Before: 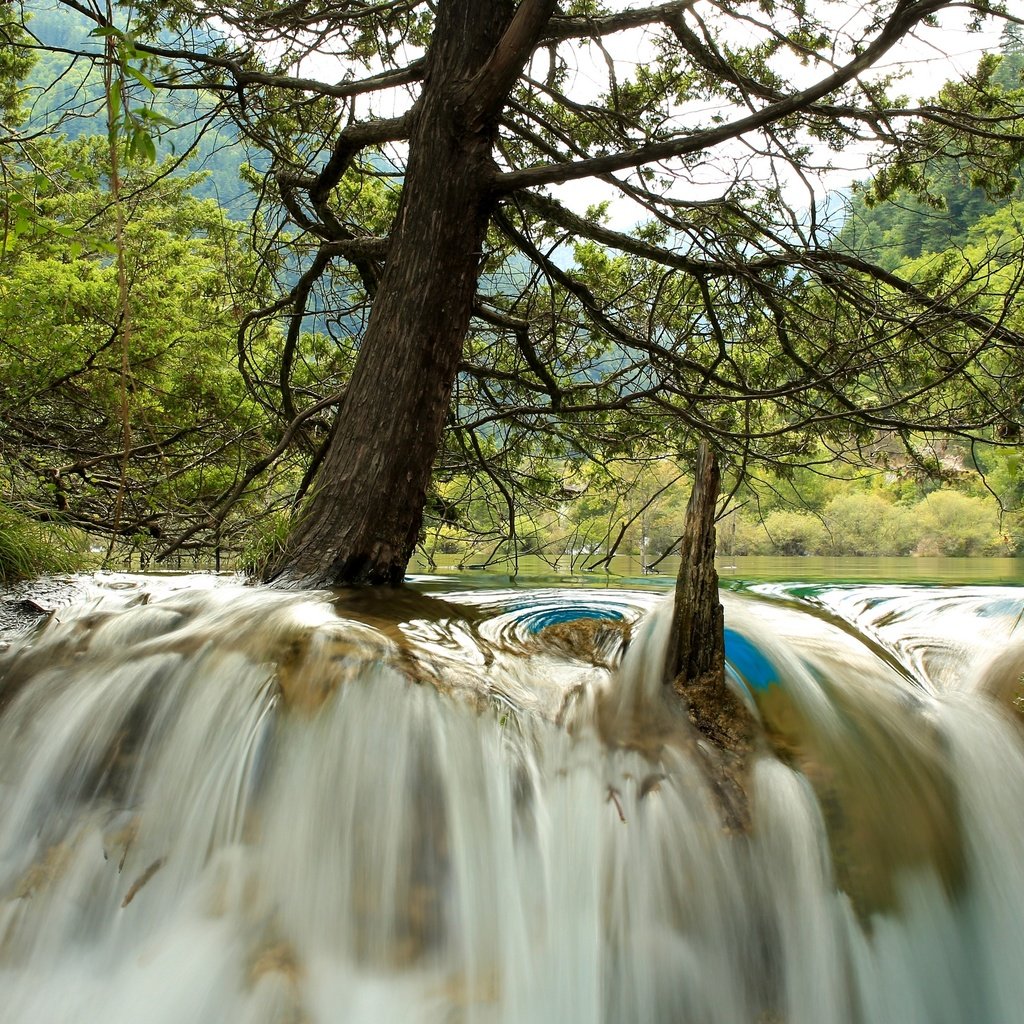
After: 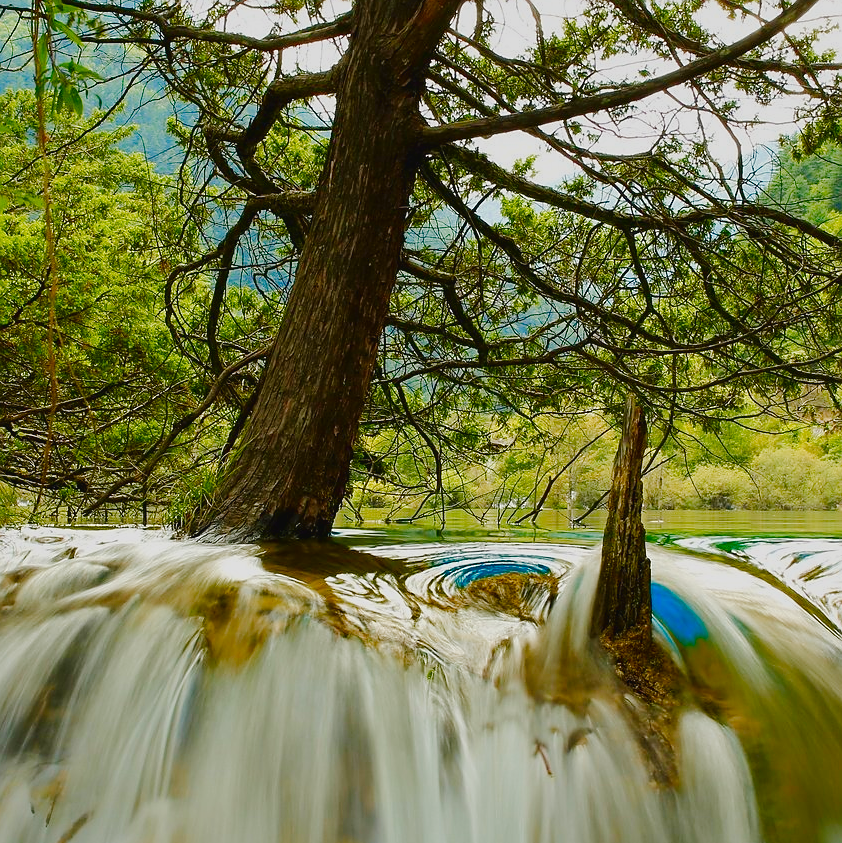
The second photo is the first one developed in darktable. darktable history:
crop and rotate: left 7.207%, top 4.521%, right 10.53%, bottom 13.132%
exposure: compensate exposure bias true, compensate highlight preservation false
color balance rgb: global offset › luminance 0.492%, perceptual saturation grading › global saturation 20%, perceptual saturation grading › highlights -25.442%, perceptual saturation grading › shadows 49.444%, perceptual brilliance grading › mid-tones 10.53%, perceptual brilliance grading › shadows 14.397%, global vibrance 19.771%
sharpen: radius 1.012
contrast brightness saturation: contrast 0.065, brightness -0.129, saturation 0.063
shadows and highlights: on, module defaults
tone curve: curves: ch0 [(0, 0) (0.091, 0.066) (0.184, 0.16) (0.491, 0.519) (0.748, 0.765) (1, 0.919)]; ch1 [(0, 0) (0.179, 0.173) (0.322, 0.32) (0.424, 0.424) (0.502, 0.504) (0.56, 0.578) (0.631, 0.675) (0.777, 0.806) (1, 1)]; ch2 [(0, 0) (0.434, 0.447) (0.483, 0.487) (0.547, 0.573) (0.676, 0.673) (1, 1)], preserve colors none
